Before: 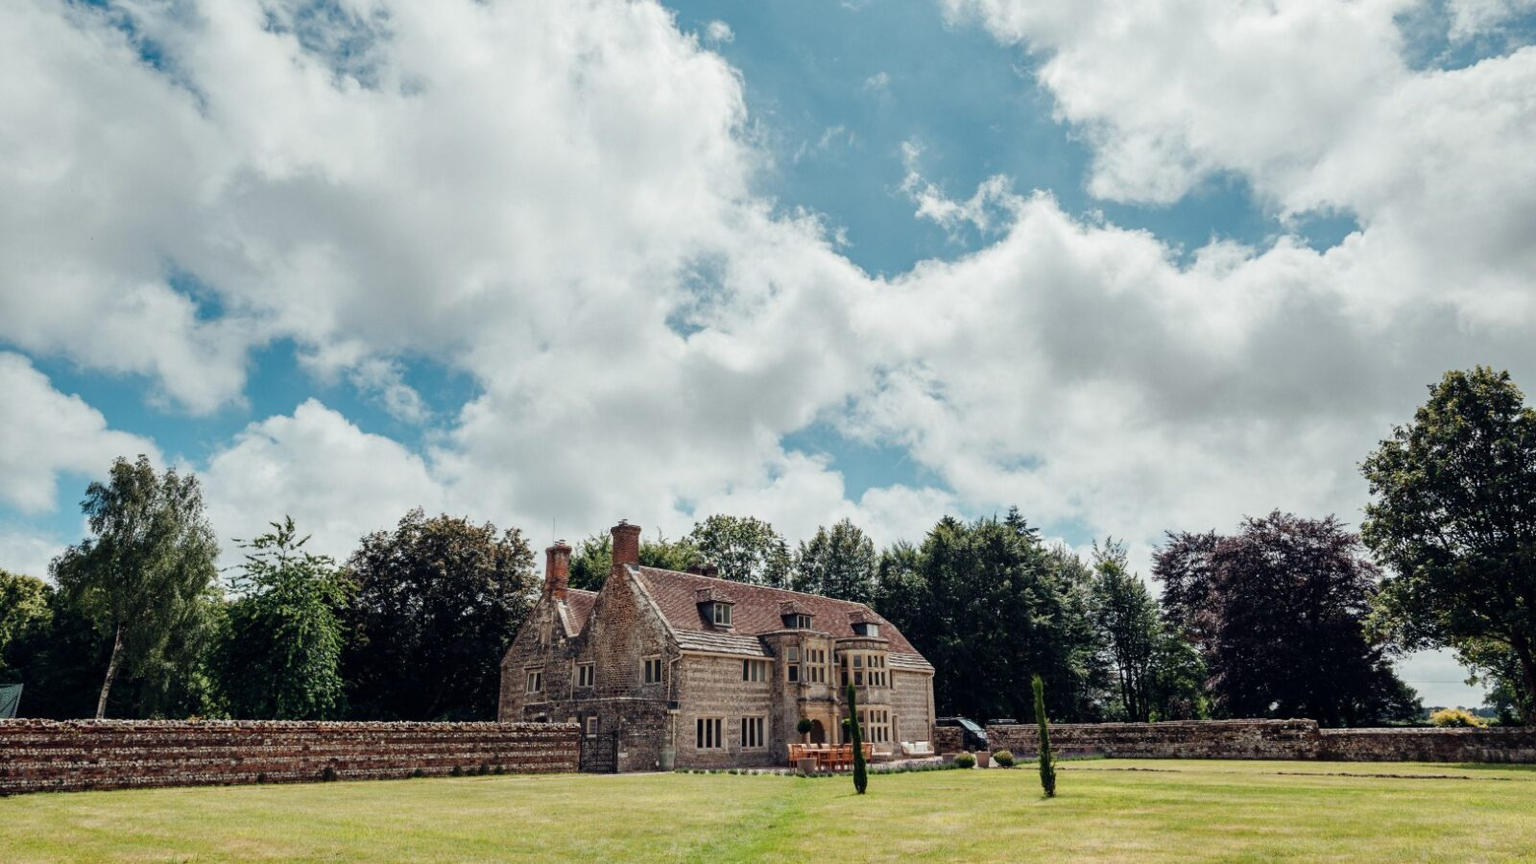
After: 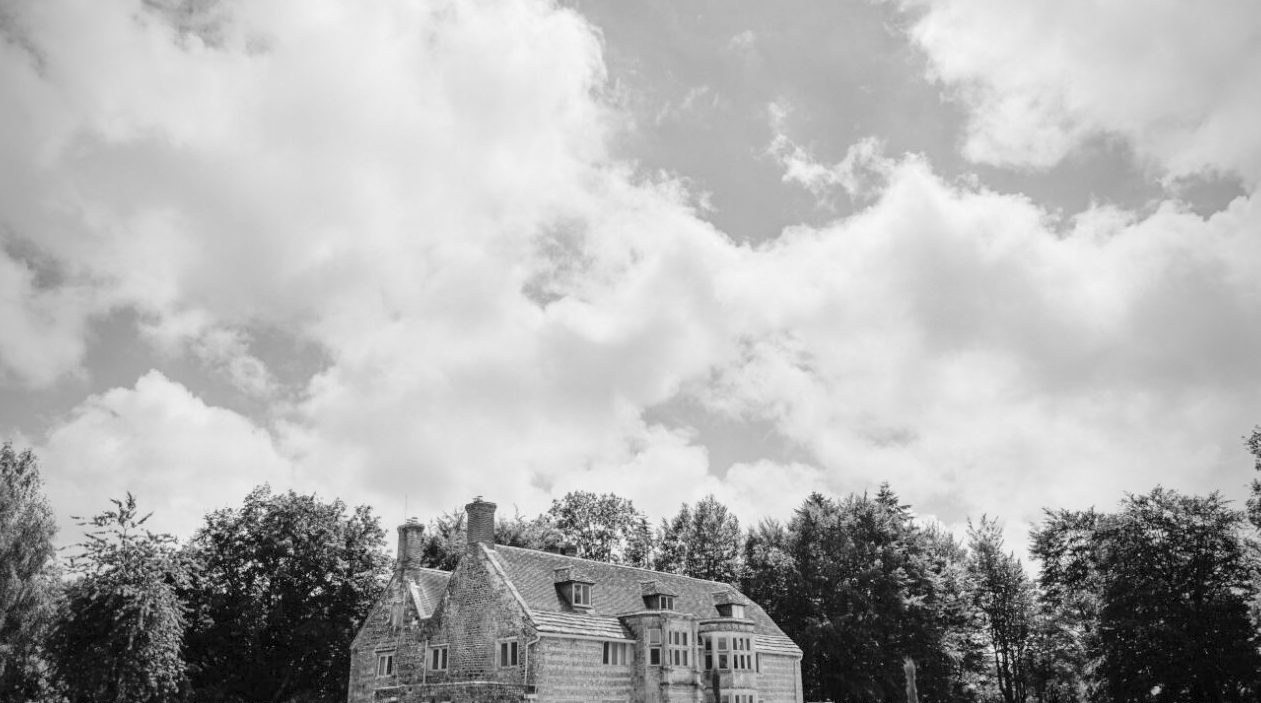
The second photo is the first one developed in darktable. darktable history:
vignetting: fall-off start 74.49%, fall-off radius 65.9%, brightness -0.628, saturation -0.68
crop and rotate: left 10.77%, top 5.1%, right 10.41%, bottom 16.76%
monochrome: size 3.1
contrast brightness saturation: brightness 0.28
